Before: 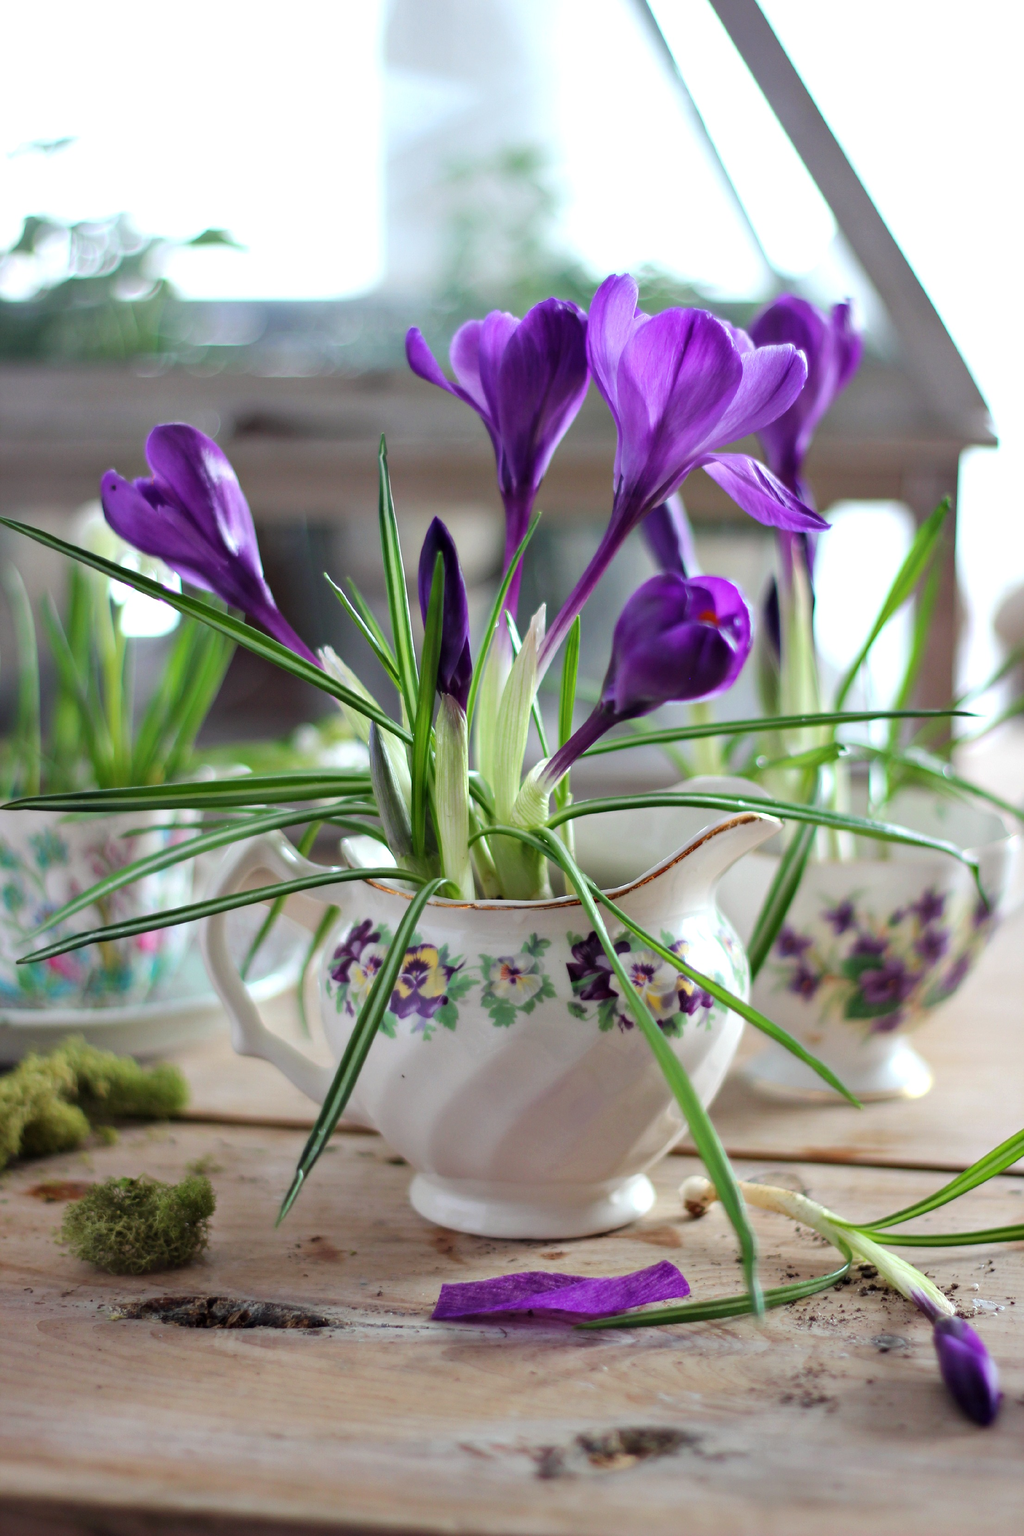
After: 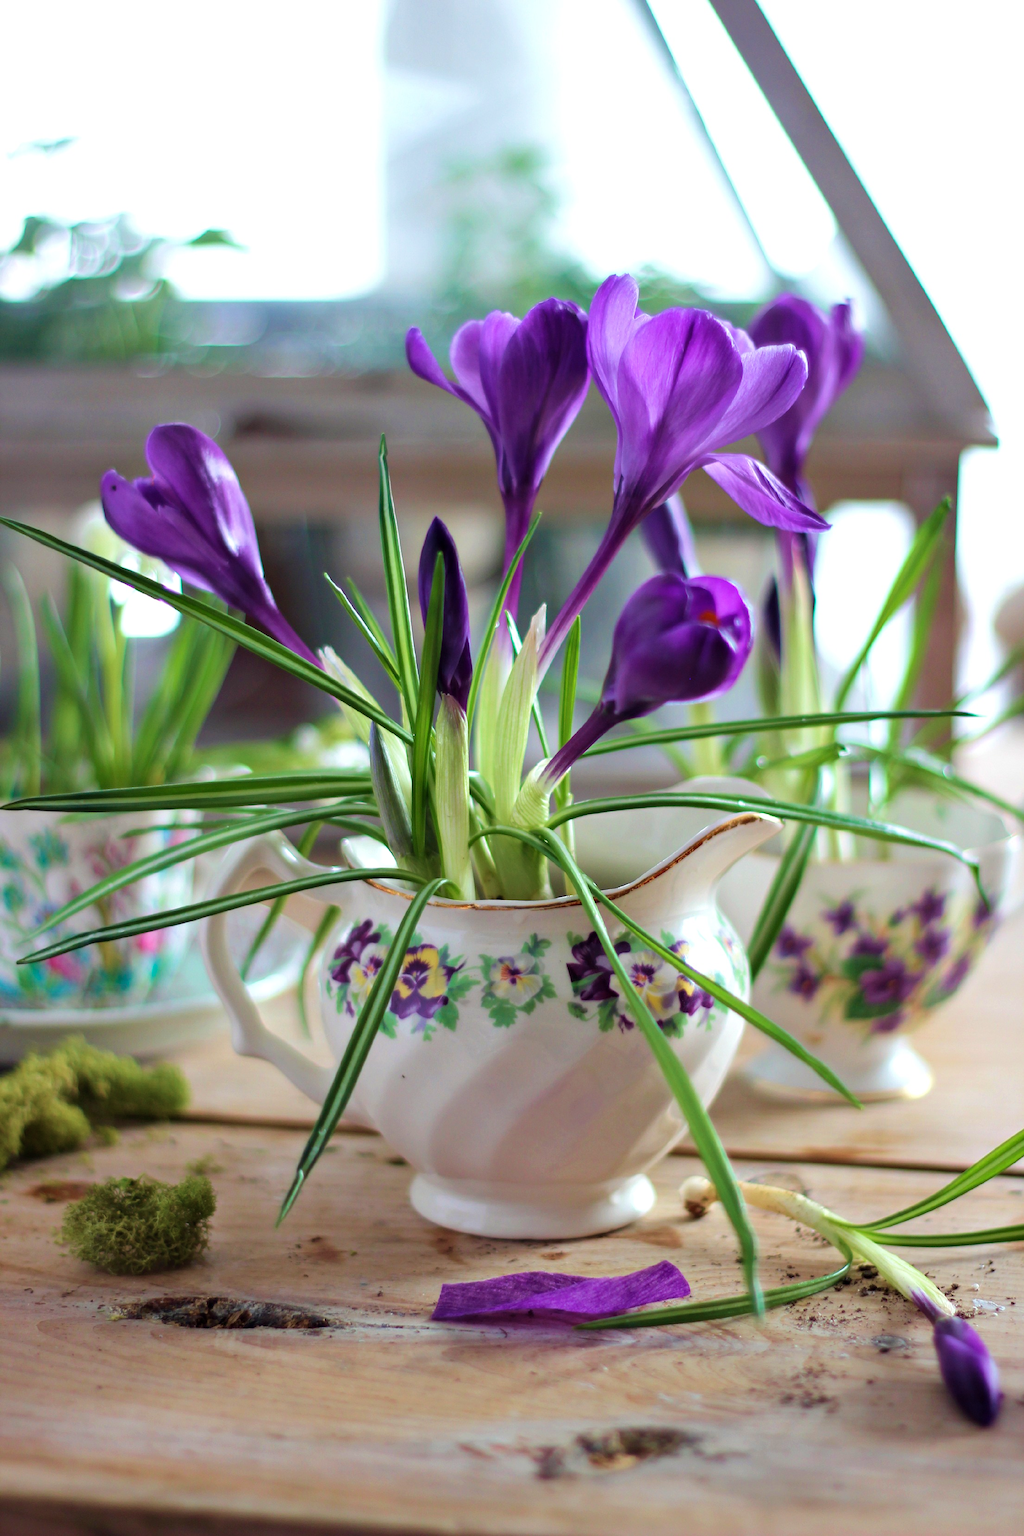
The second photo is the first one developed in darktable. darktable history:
tone equalizer: on, module defaults
velvia: strength 45%
